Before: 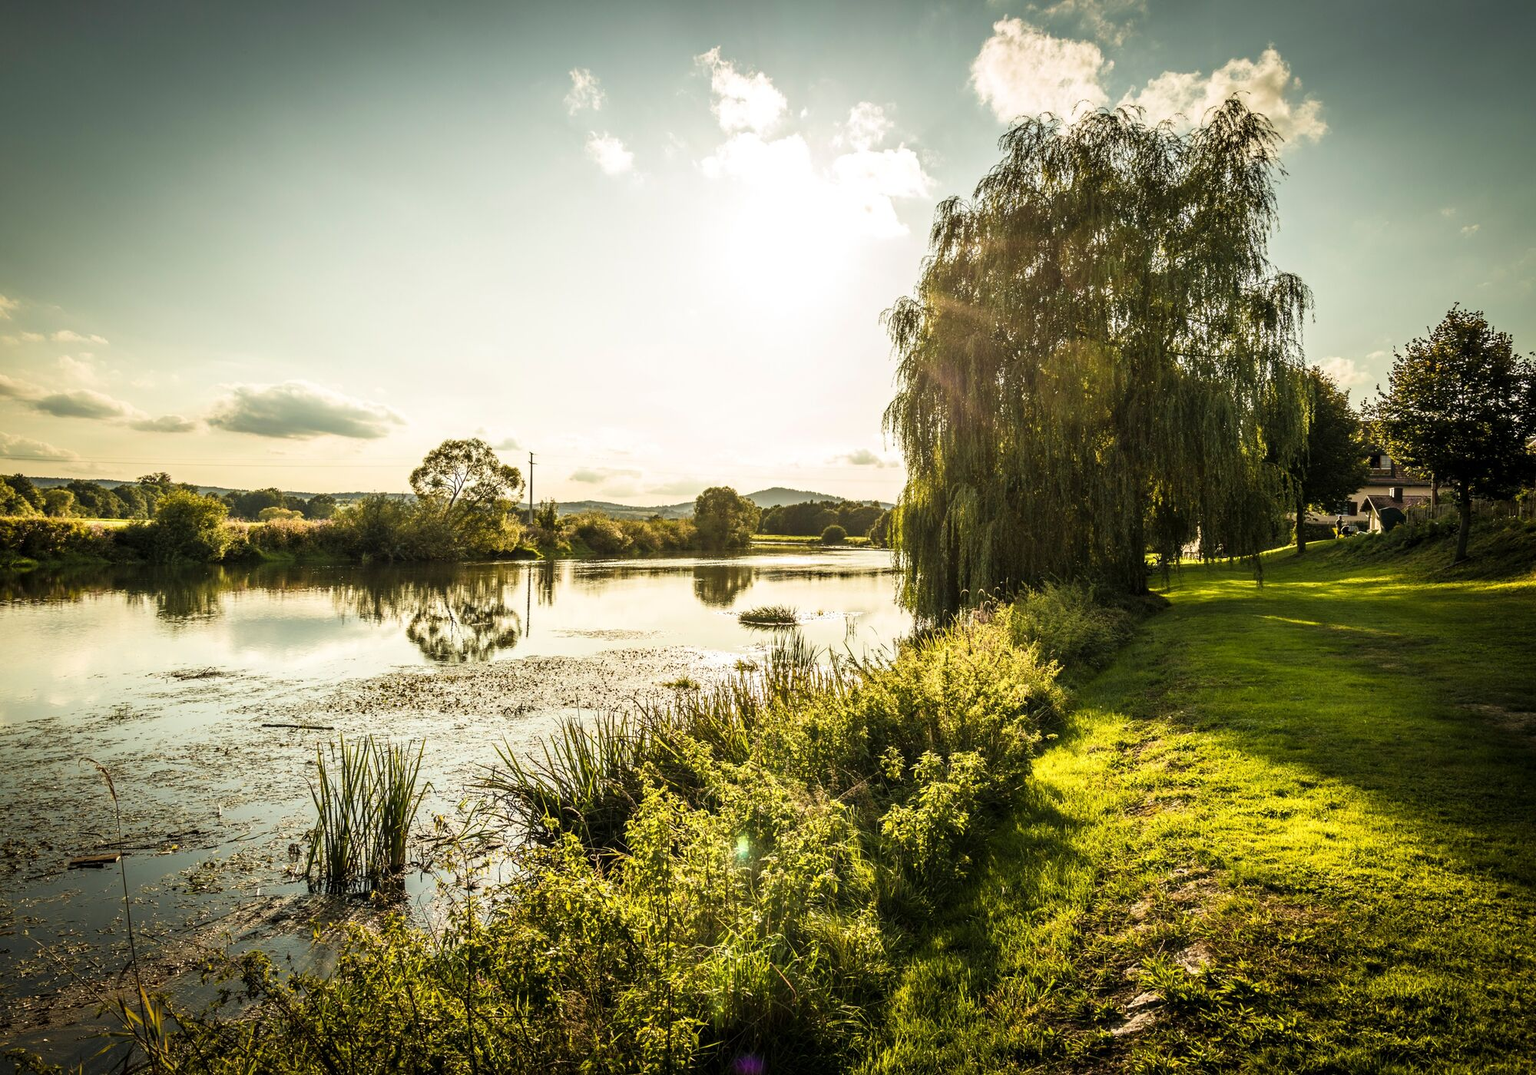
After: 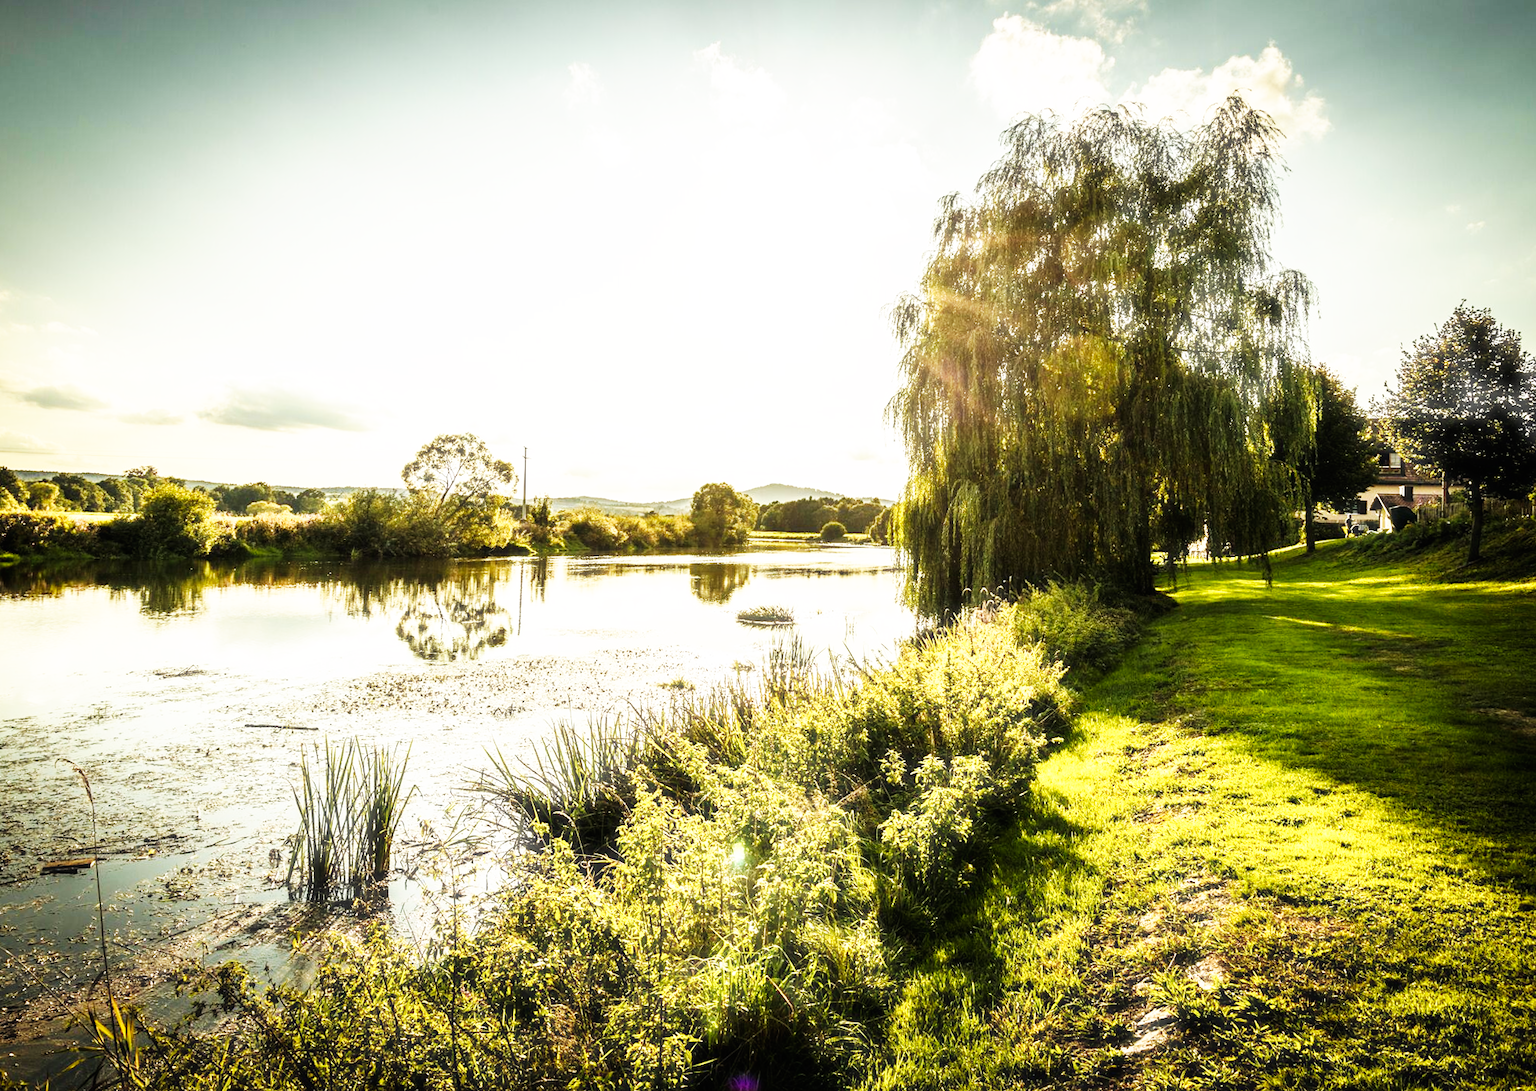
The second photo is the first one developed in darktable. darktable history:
rotate and perspective: rotation 0.226°, lens shift (vertical) -0.042, crop left 0.023, crop right 0.982, crop top 0.006, crop bottom 0.994
base curve: curves: ch0 [(0, 0) (0.007, 0.004) (0.027, 0.03) (0.046, 0.07) (0.207, 0.54) (0.442, 0.872) (0.673, 0.972) (1, 1)], preserve colors none
haze removal: strength -0.1, adaptive false
